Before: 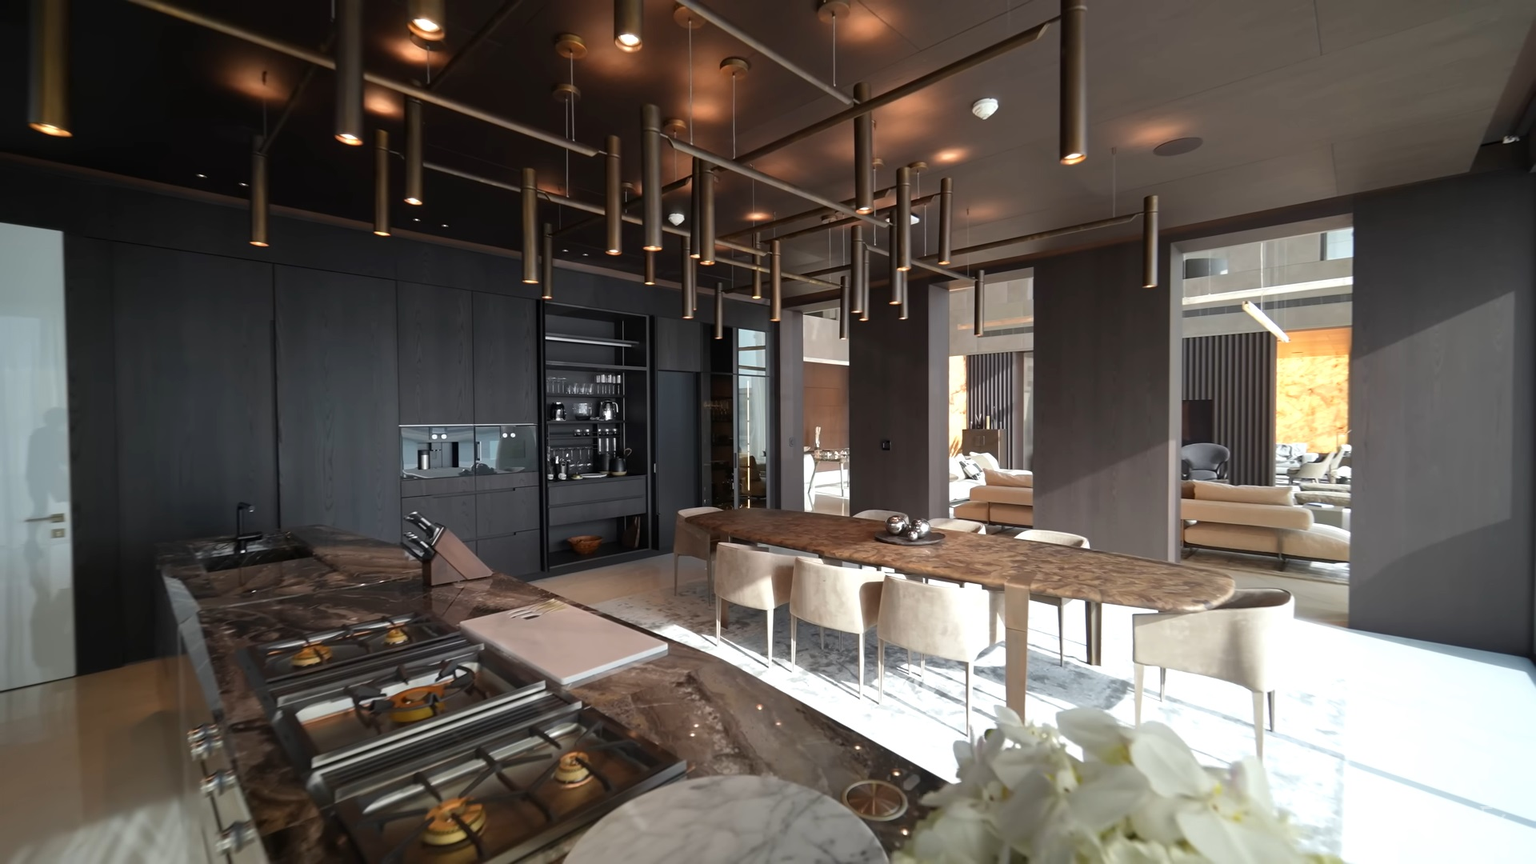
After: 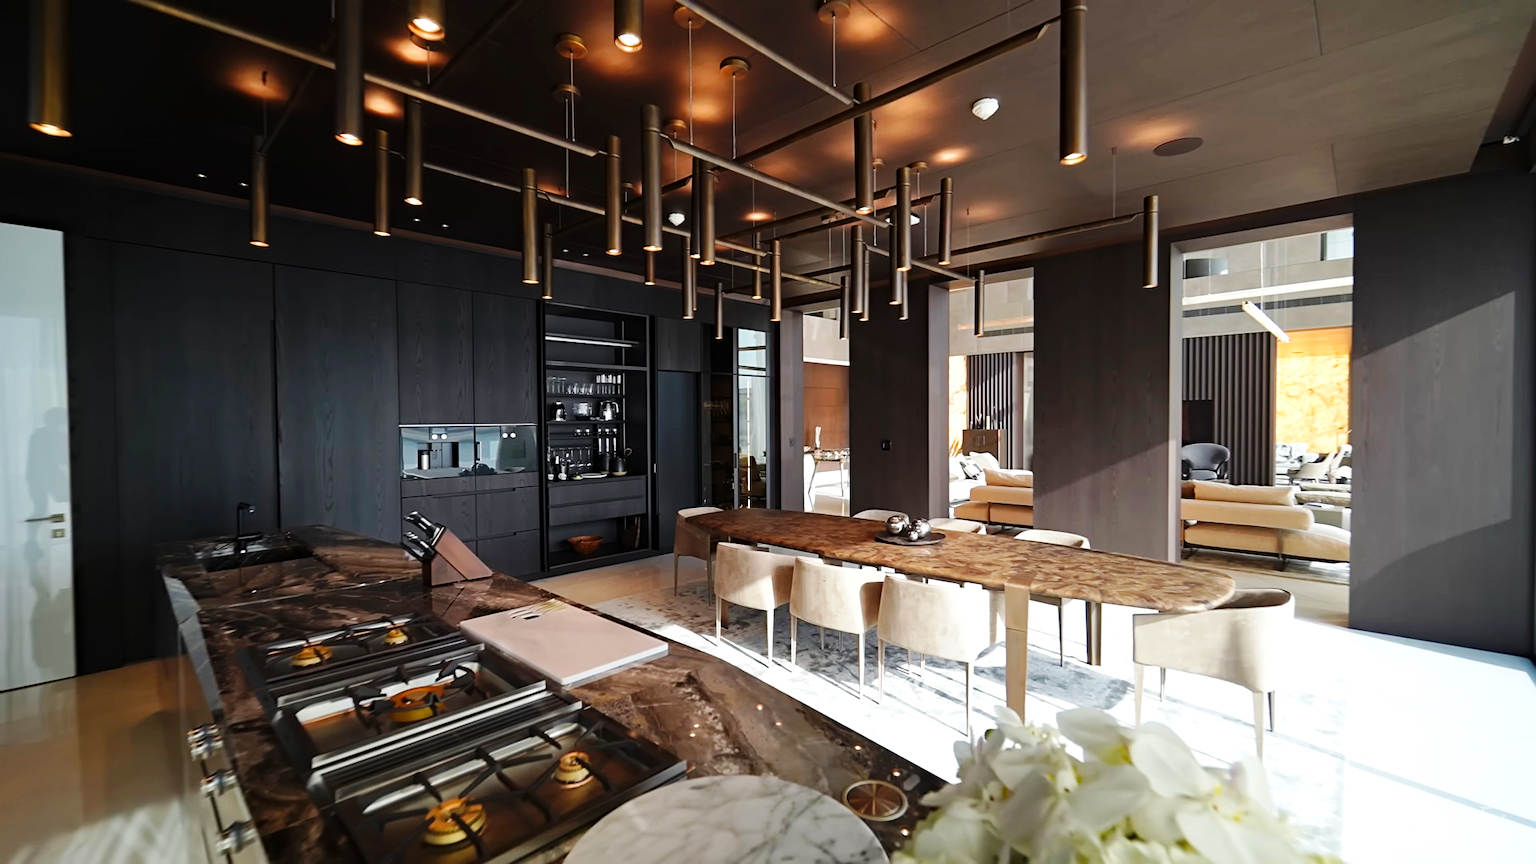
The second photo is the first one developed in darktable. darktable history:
haze removal: compatibility mode true, adaptive false
sharpen: amount 0.2
base curve: curves: ch0 [(0, 0) (0.032, 0.025) (0.121, 0.166) (0.206, 0.329) (0.605, 0.79) (1, 1)], preserve colors none
